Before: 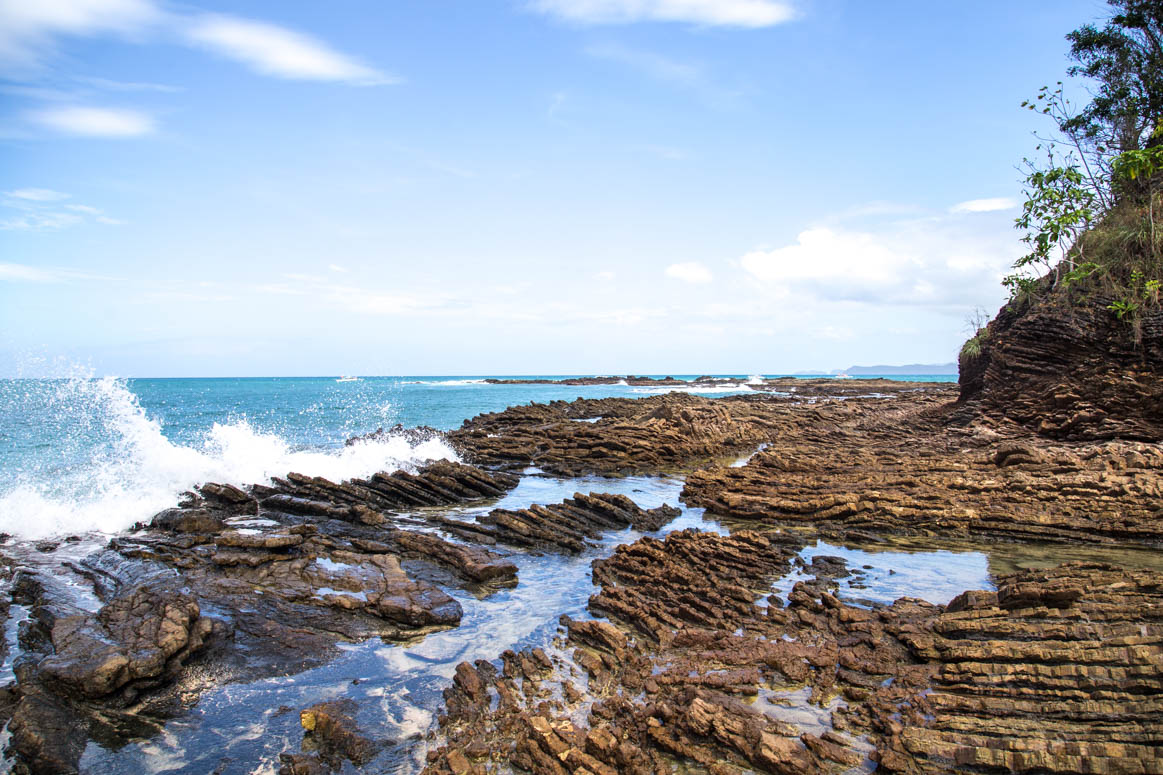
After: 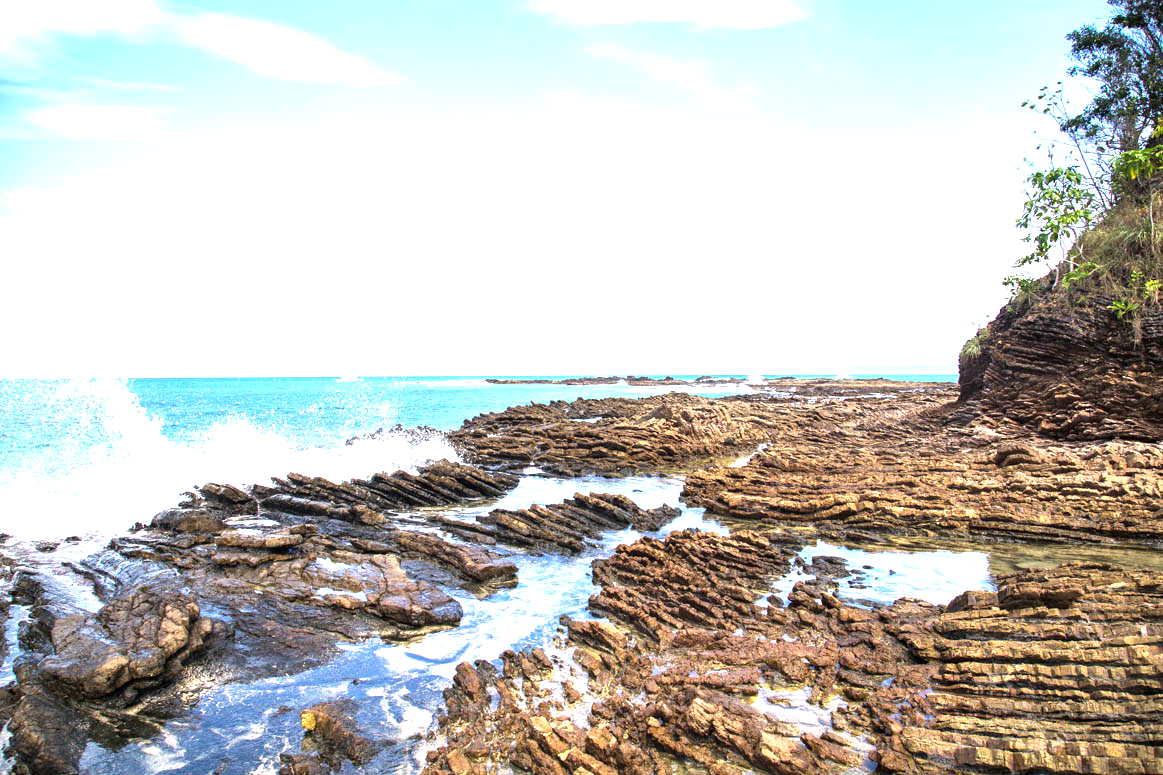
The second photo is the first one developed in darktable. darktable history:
exposure: exposure 1.207 EV, compensate highlight preservation false
